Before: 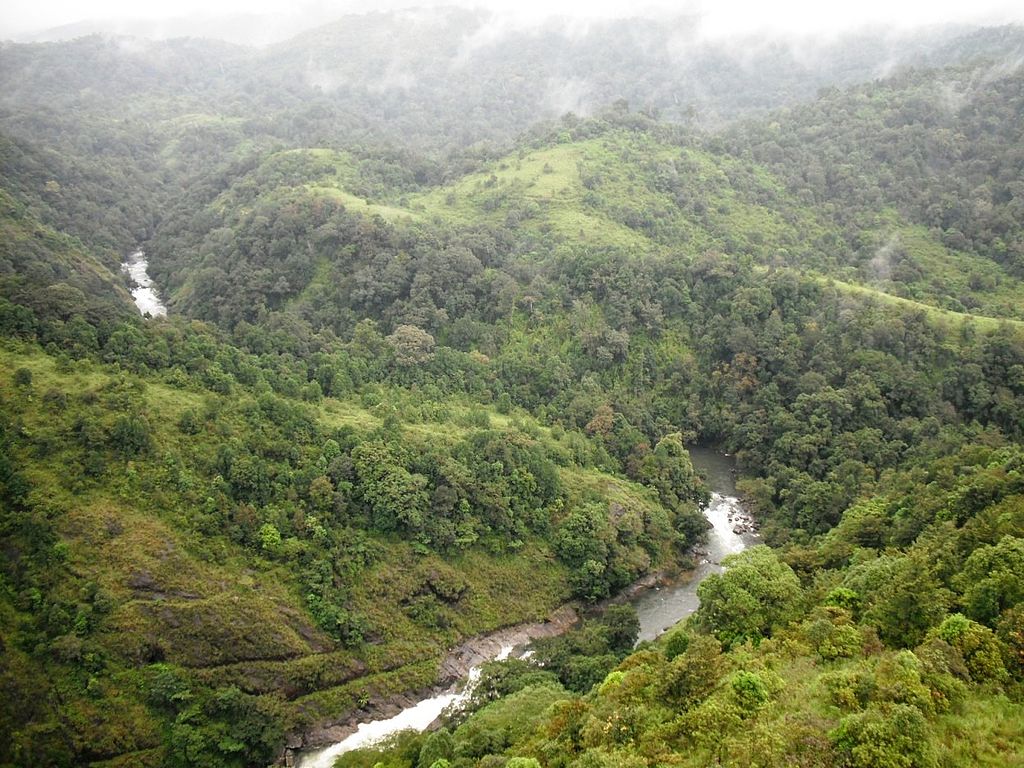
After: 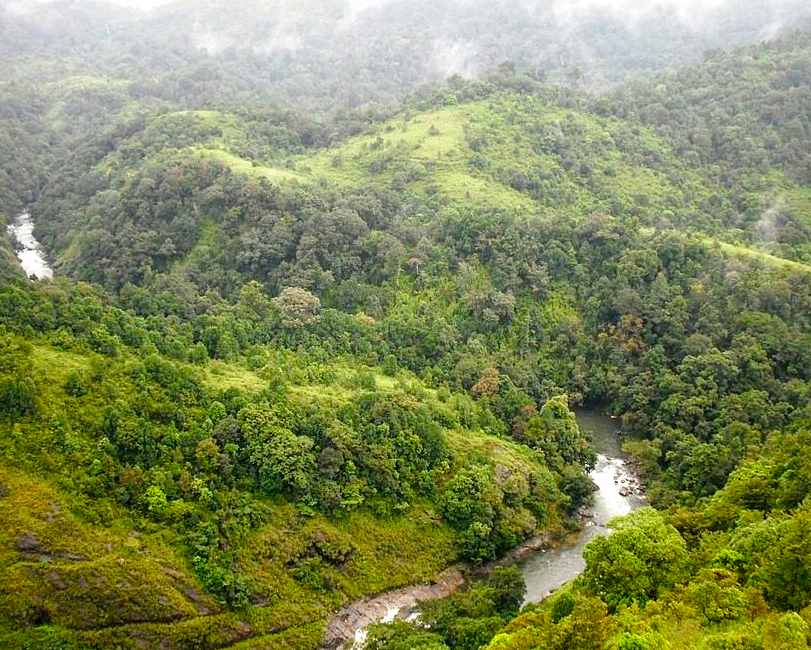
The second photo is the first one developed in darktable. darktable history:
local contrast: mode bilateral grid, contrast 25, coarseness 60, detail 151%, midtone range 0.2
crop: left 11.206%, top 5.024%, right 9.572%, bottom 10.324%
color balance rgb: power › hue 315.2°, perceptual saturation grading › global saturation 34.863%, perceptual saturation grading › highlights -24.968%, perceptual saturation grading › shadows 26.158%, perceptual brilliance grading › global brilliance 2.777%, perceptual brilliance grading › highlights -2.245%, perceptual brilliance grading › shadows 3.773%, global vibrance 34.179%
contrast equalizer: octaves 7, y [[0.5, 0.486, 0.447, 0.446, 0.489, 0.5], [0.5 ×6], [0.5 ×6], [0 ×6], [0 ×6]], mix 0.318
